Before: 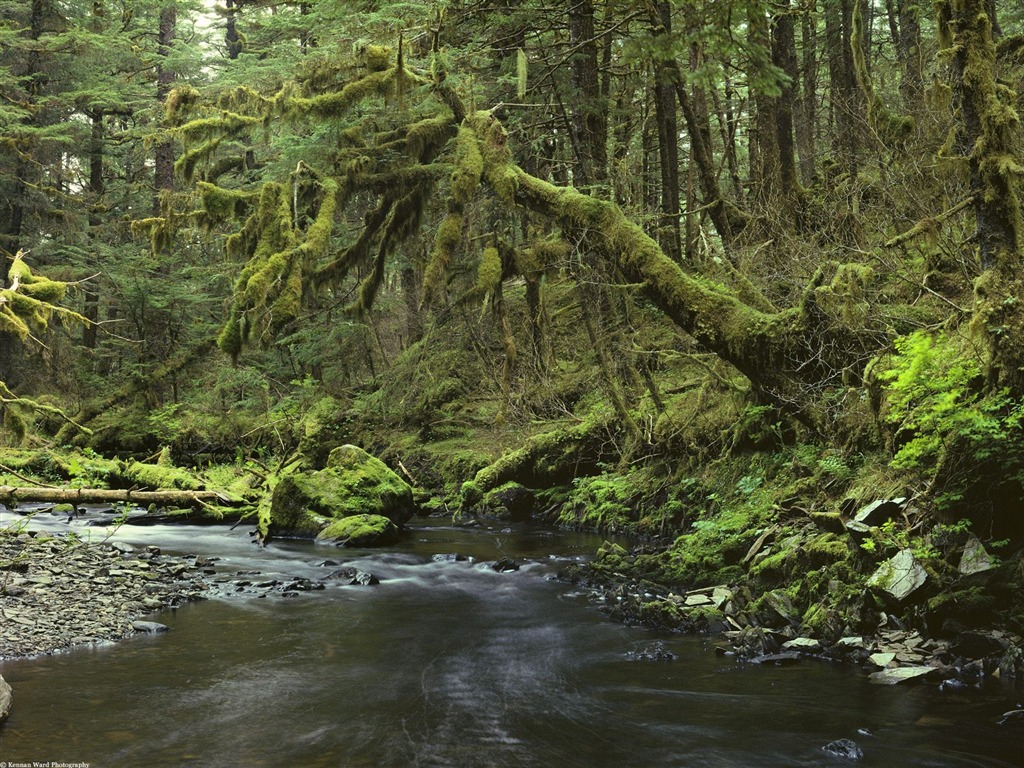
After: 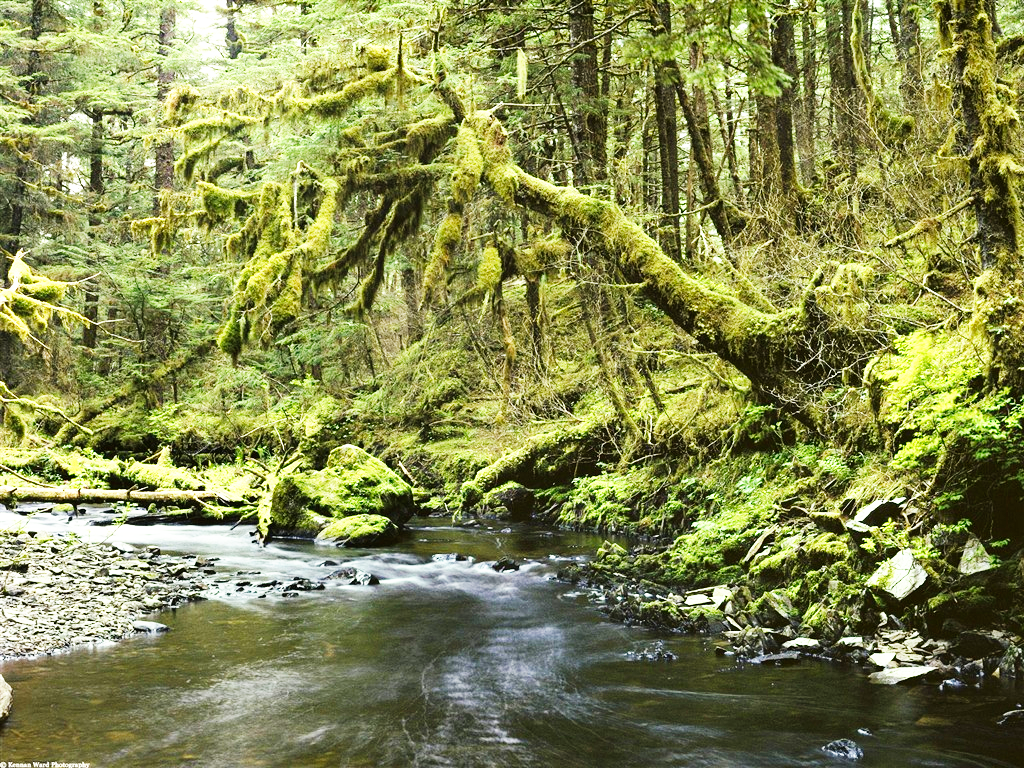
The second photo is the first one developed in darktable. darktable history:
base curve: curves: ch0 [(0, 0) (0.007, 0.004) (0.027, 0.03) (0.046, 0.07) (0.207, 0.54) (0.442, 0.872) (0.673, 0.972) (1, 1)], preserve colors none
exposure: black level correction 0.001, exposure 0.5 EV, compensate exposure bias true, compensate highlight preservation false
